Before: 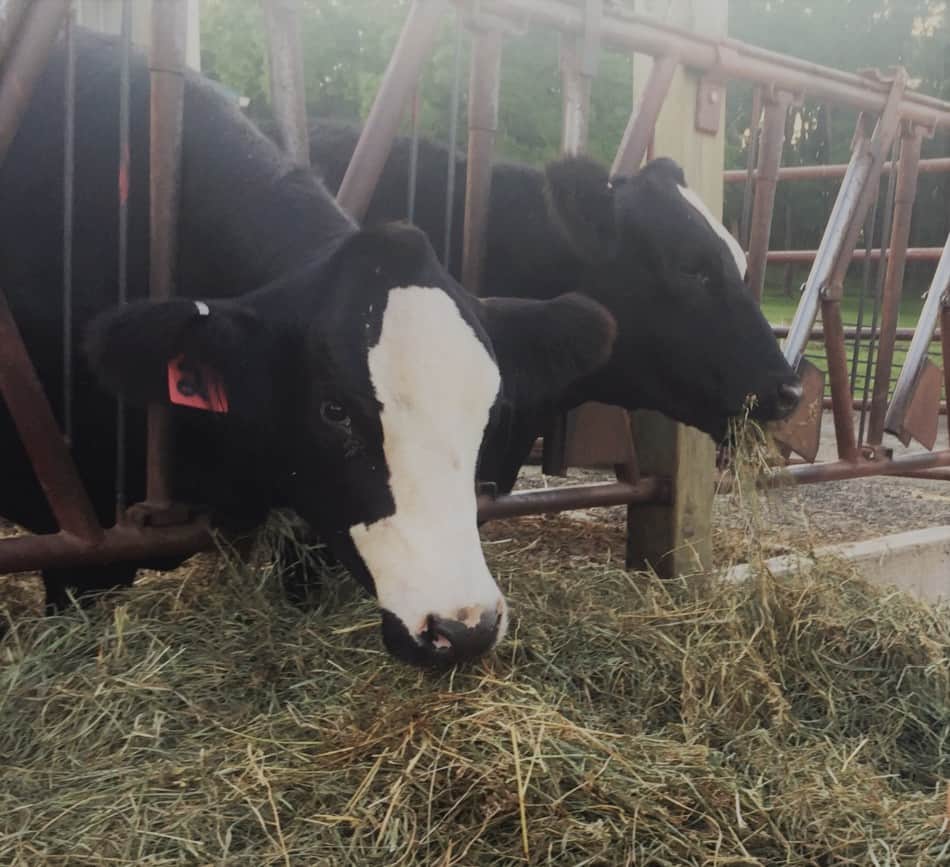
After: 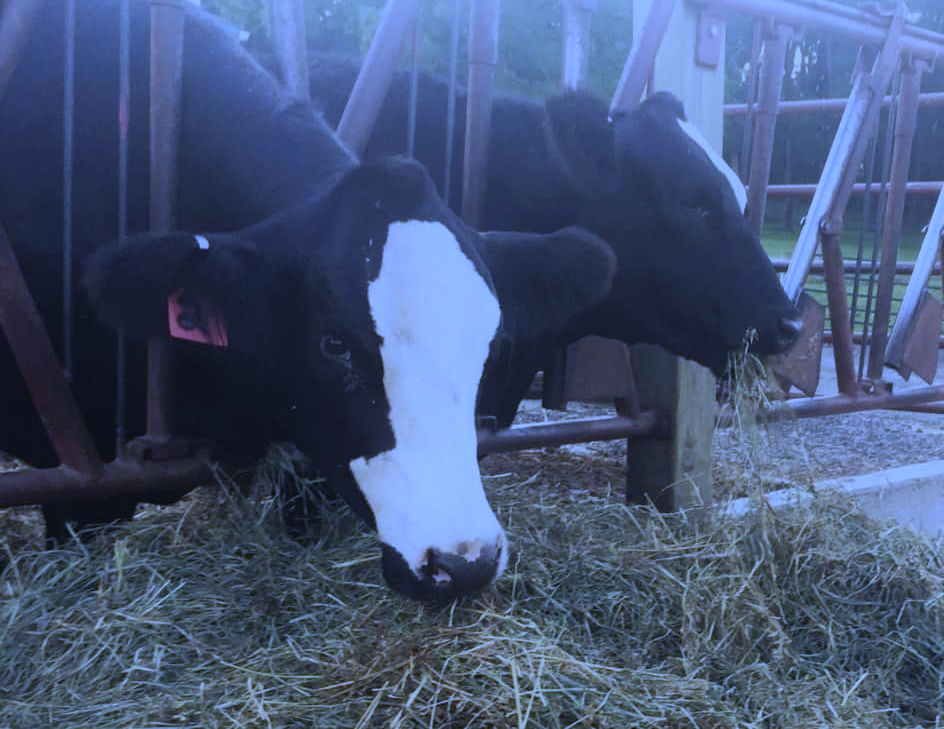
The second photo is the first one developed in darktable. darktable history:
crop: top 7.625%, bottom 8.027%
white balance: red 0.766, blue 1.537
